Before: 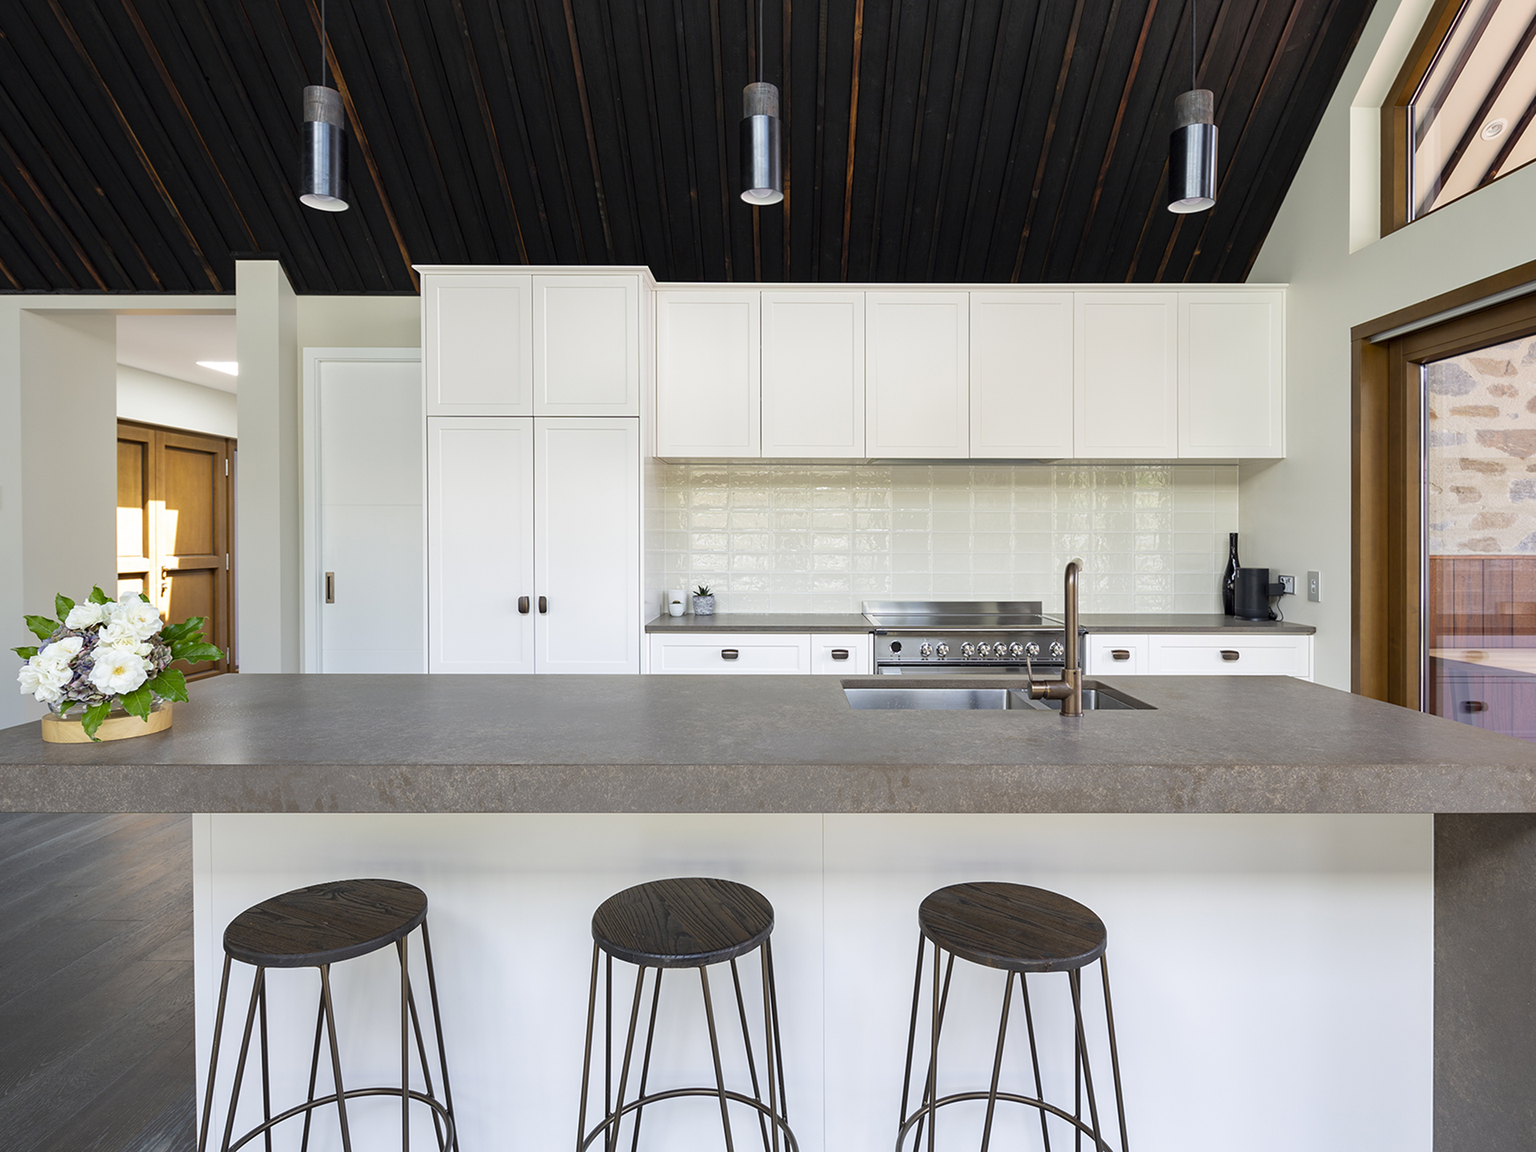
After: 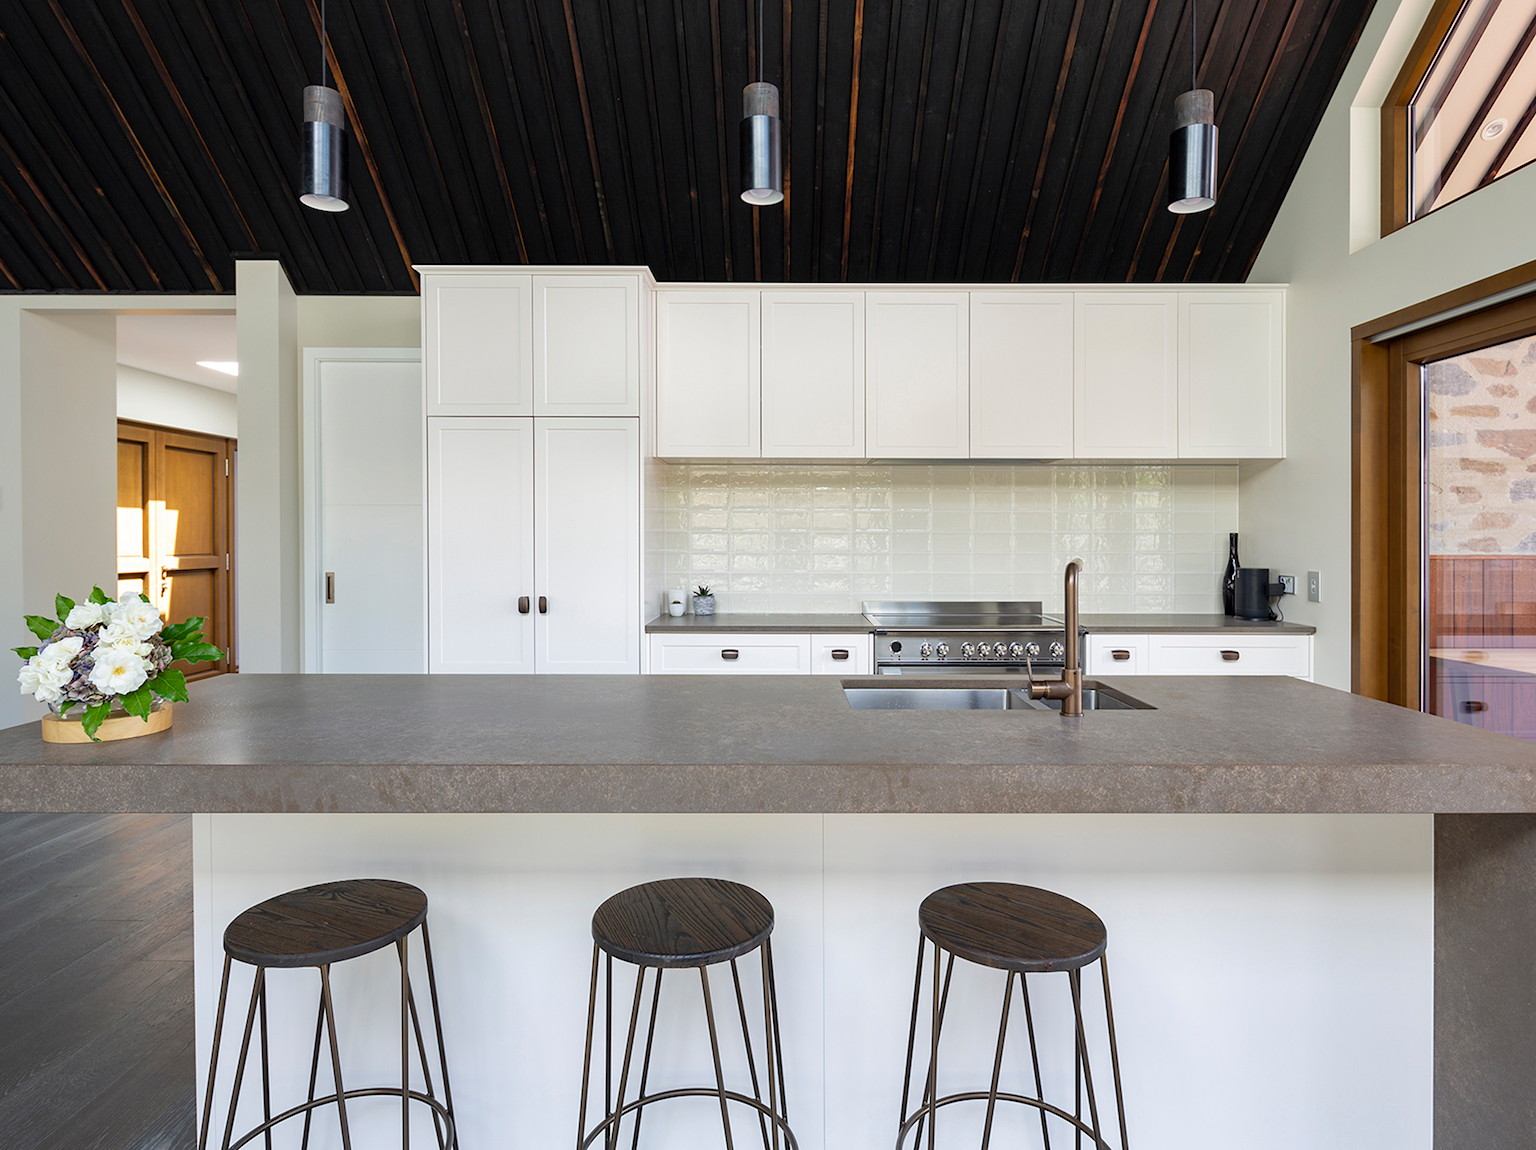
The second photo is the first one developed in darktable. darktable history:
crop: bottom 0.071%
shadows and highlights: shadows 25, highlights -25
